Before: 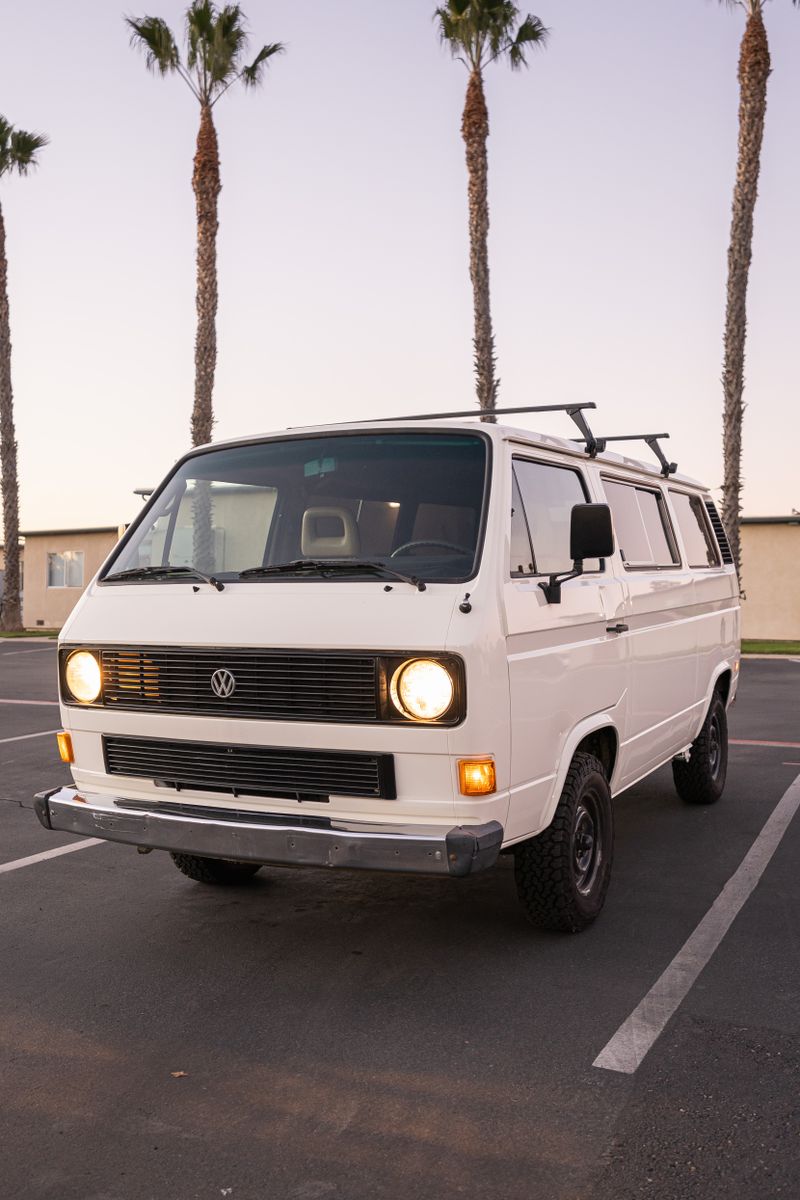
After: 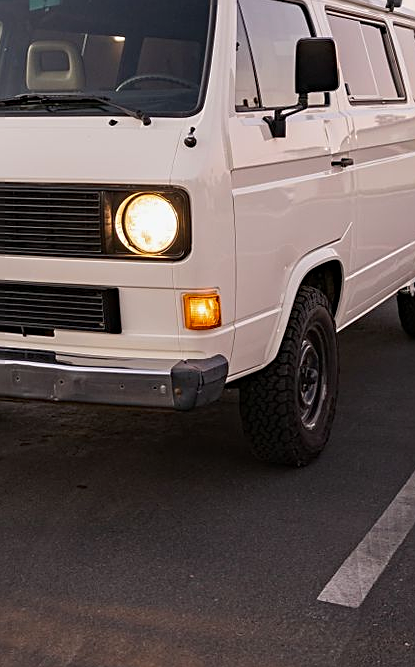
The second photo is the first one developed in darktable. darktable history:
crop: left 34.473%, top 38.868%, right 13.537%, bottom 5.475%
exposure: exposure -0.113 EV, compensate highlight preservation false
sharpen: amount 0.497
haze removal: compatibility mode true, adaptive false
